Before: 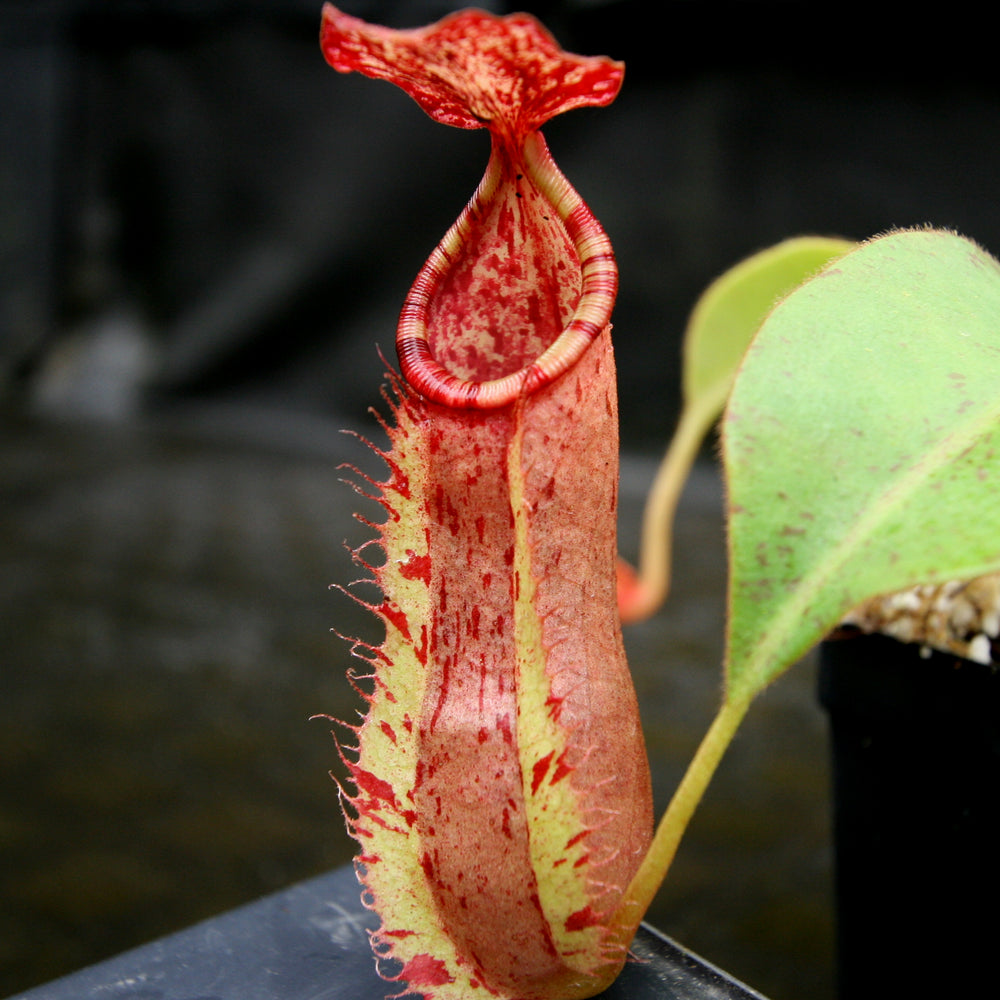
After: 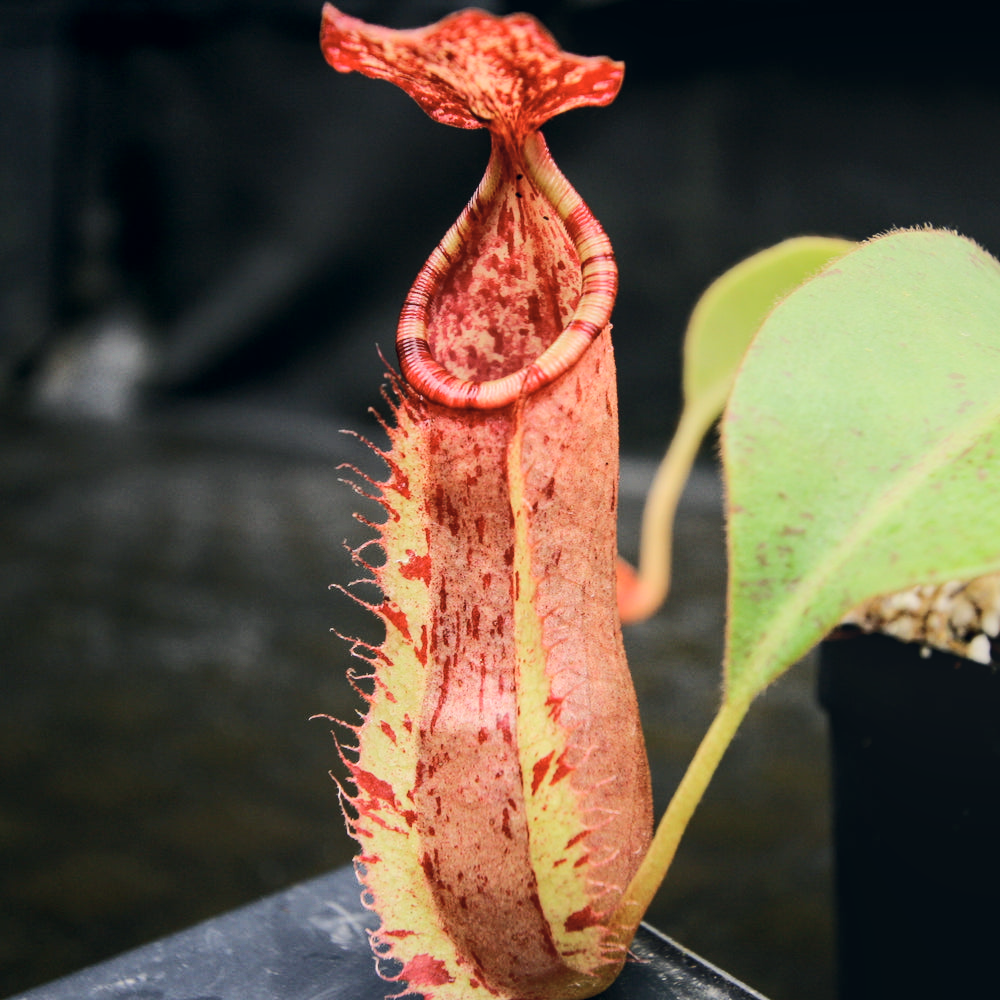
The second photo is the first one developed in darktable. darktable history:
rgb curve: curves: ch0 [(0, 0) (0.284, 0.292) (0.505, 0.644) (1, 1)], compensate middle gray true
local contrast: detail 110%
color correction: highlights a* 2.75, highlights b* 5, shadows a* -2.04, shadows b* -4.84, saturation 0.8
